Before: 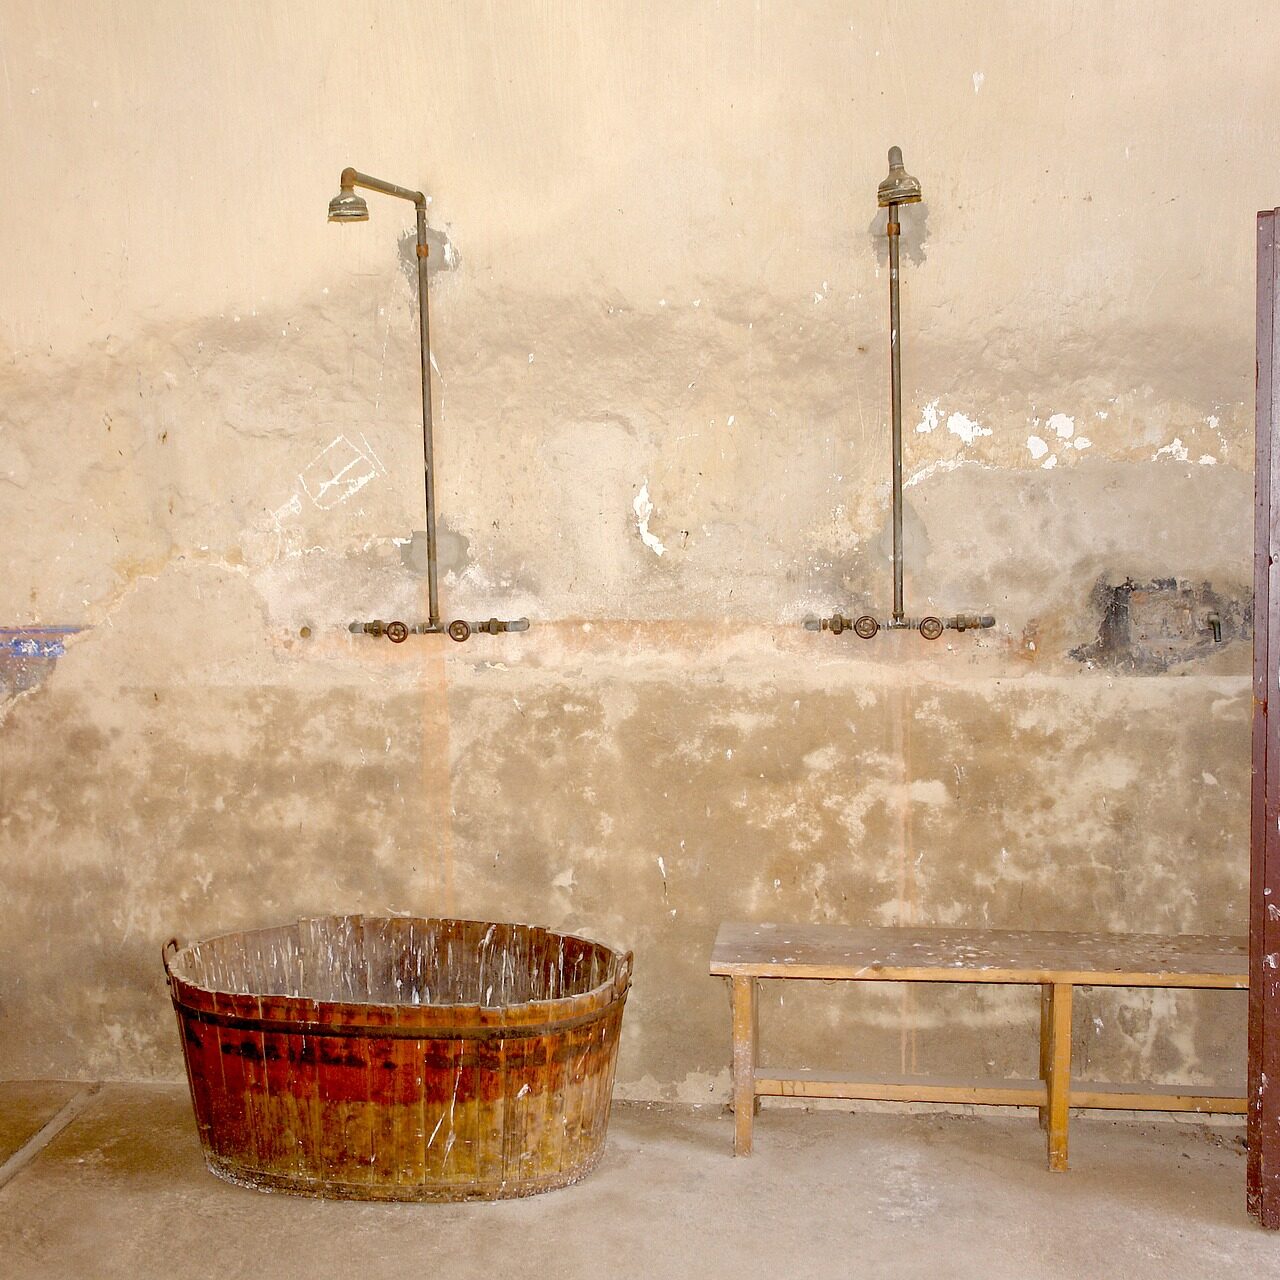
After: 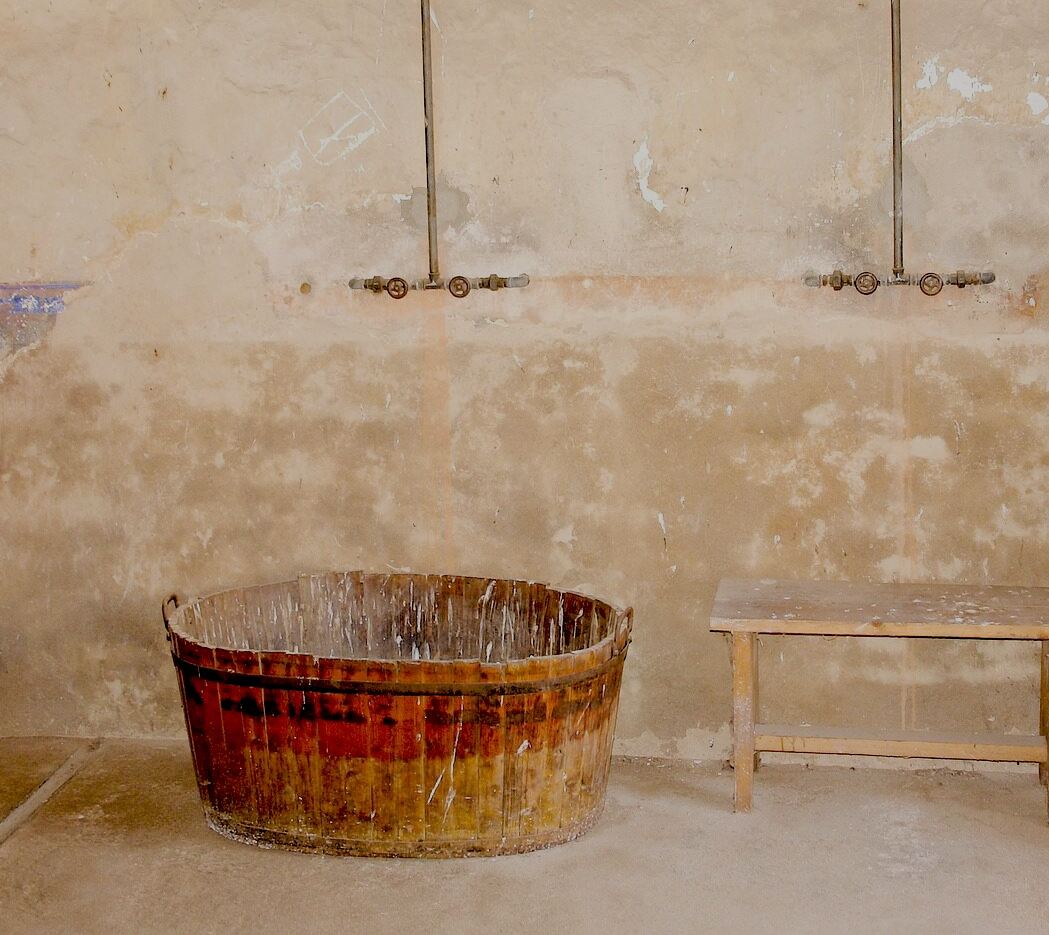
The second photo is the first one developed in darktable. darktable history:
crop: top 26.885%, right 17.983%
filmic rgb: black relative exposure -6.16 EV, white relative exposure 6.96 EV, hardness 2.25
exposure: black level correction 0.001, exposure -0.123 EV, compensate exposure bias true, compensate highlight preservation false
